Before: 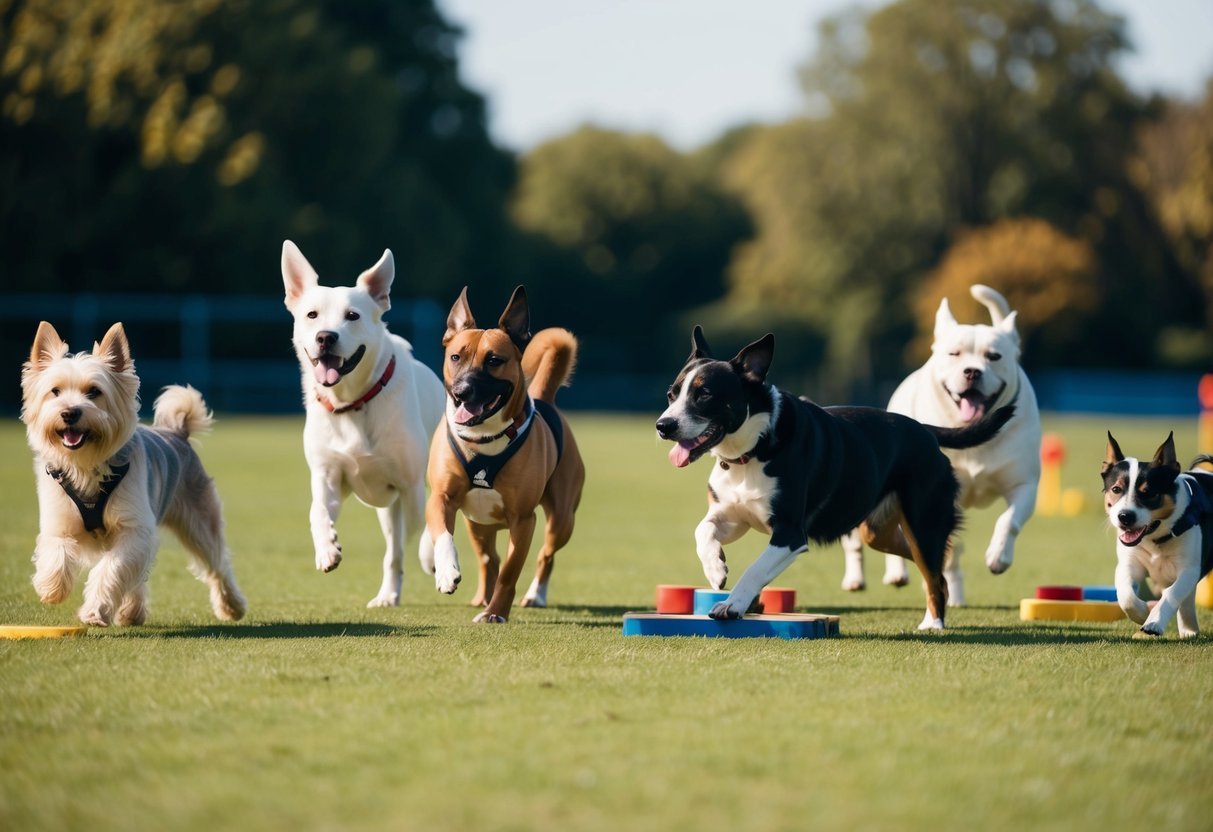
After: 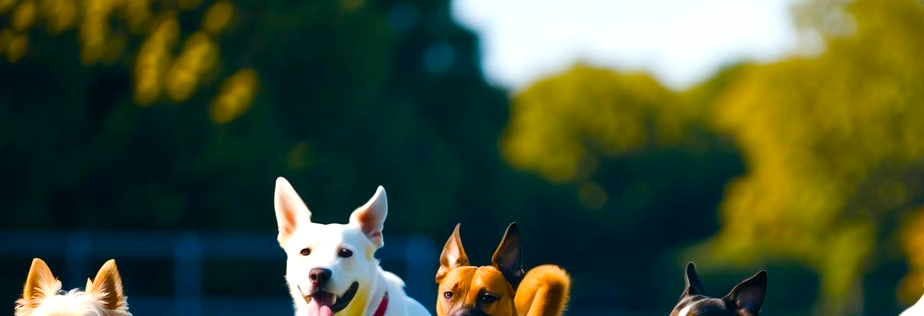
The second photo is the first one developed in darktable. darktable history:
crop: left 0.579%, top 7.627%, right 23.167%, bottom 54.275%
color balance rgb: linear chroma grading › shadows 10%, linear chroma grading › highlights 10%, linear chroma grading › global chroma 15%, linear chroma grading › mid-tones 15%, perceptual saturation grading › global saturation 40%, perceptual saturation grading › highlights -25%, perceptual saturation grading › mid-tones 35%, perceptual saturation grading › shadows 35%, perceptual brilliance grading › global brilliance 11.29%, global vibrance 11.29%
